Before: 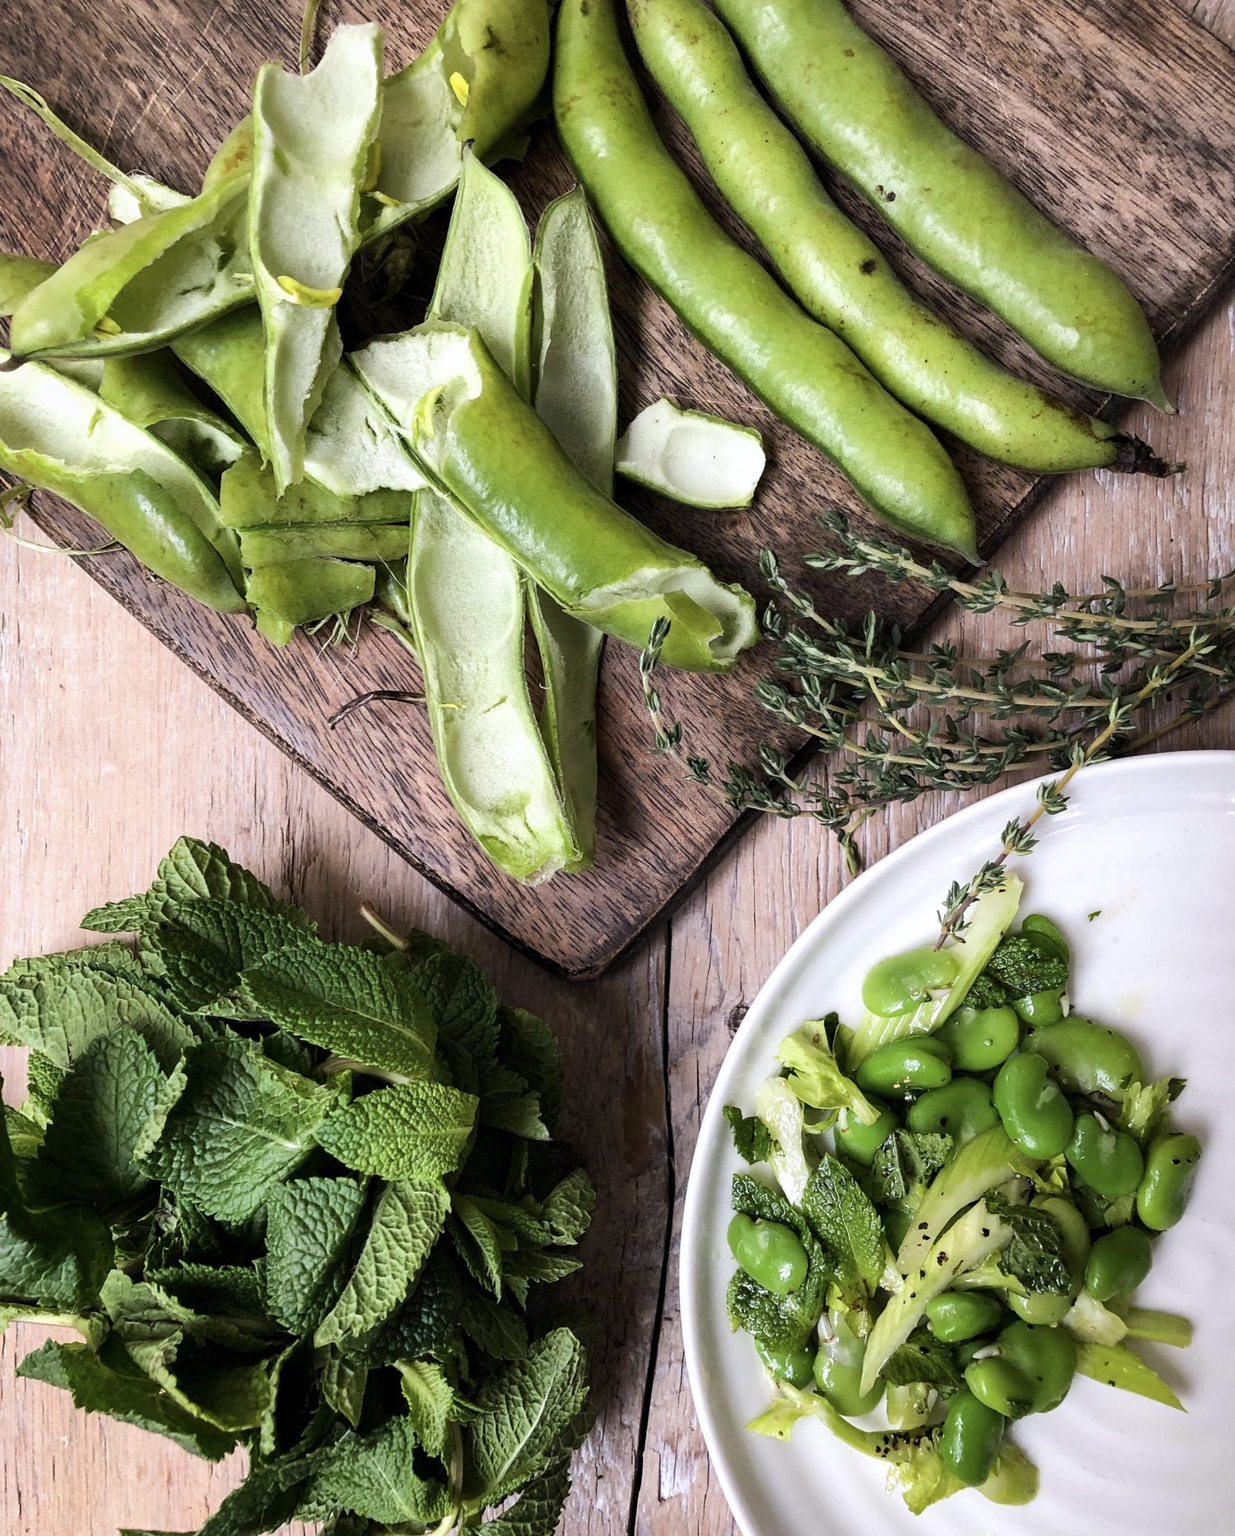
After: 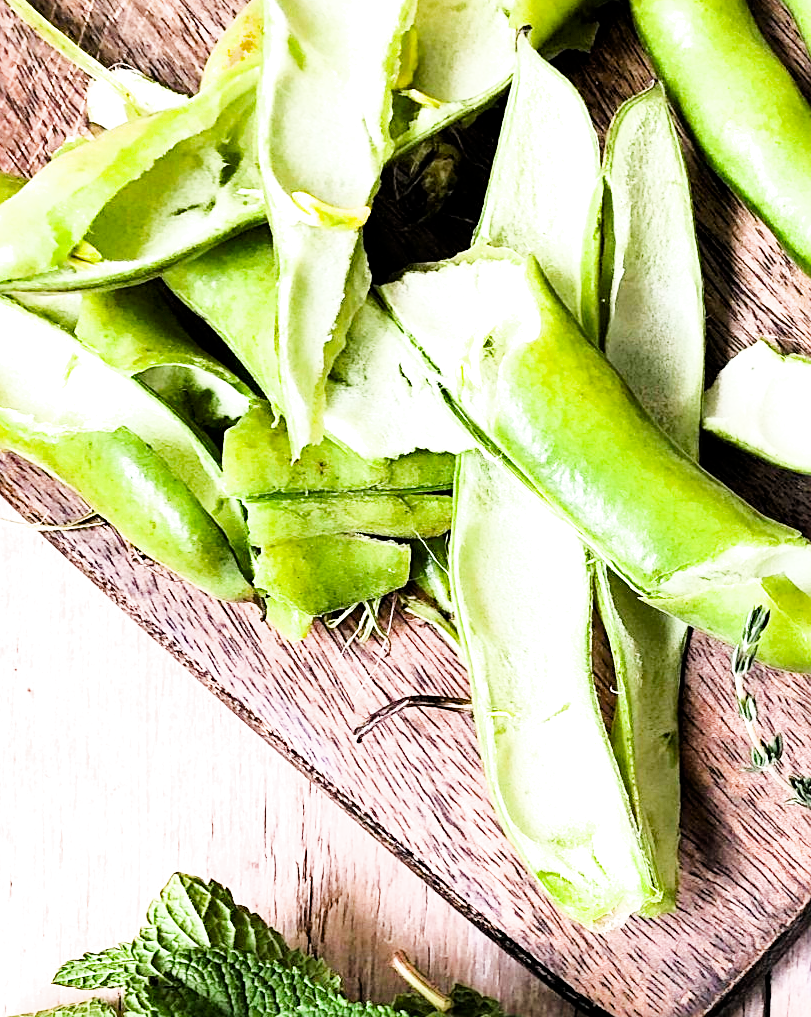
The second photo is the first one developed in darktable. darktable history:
crop and rotate: left 3.061%, top 7.673%, right 42.819%, bottom 37.746%
filmic rgb: black relative exposure -5.1 EV, white relative exposure 3.98 EV, hardness 2.9, contrast 1.4, highlights saturation mix -28.77%, iterations of high-quality reconstruction 0
exposure: exposure 2 EV, compensate highlight preservation false
sharpen: radius 2.213, amount 0.381, threshold 0.219
color balance rgb: perceptual saturation grading › global saturation 1.421%, perceptual saturation grading › highlights -1.925%, perceptual saturation grading › mid-tones 4.366%, perceptual saturation grading › shadows 8.71%, perceptual brilliance grading › mid-tones 10.715%, perceptual brilliance grading › shadows 15.284%, global vibrance 9.75%
shadows and highlights: shadows 22.23, highlights -48.92, soften with gaussian
